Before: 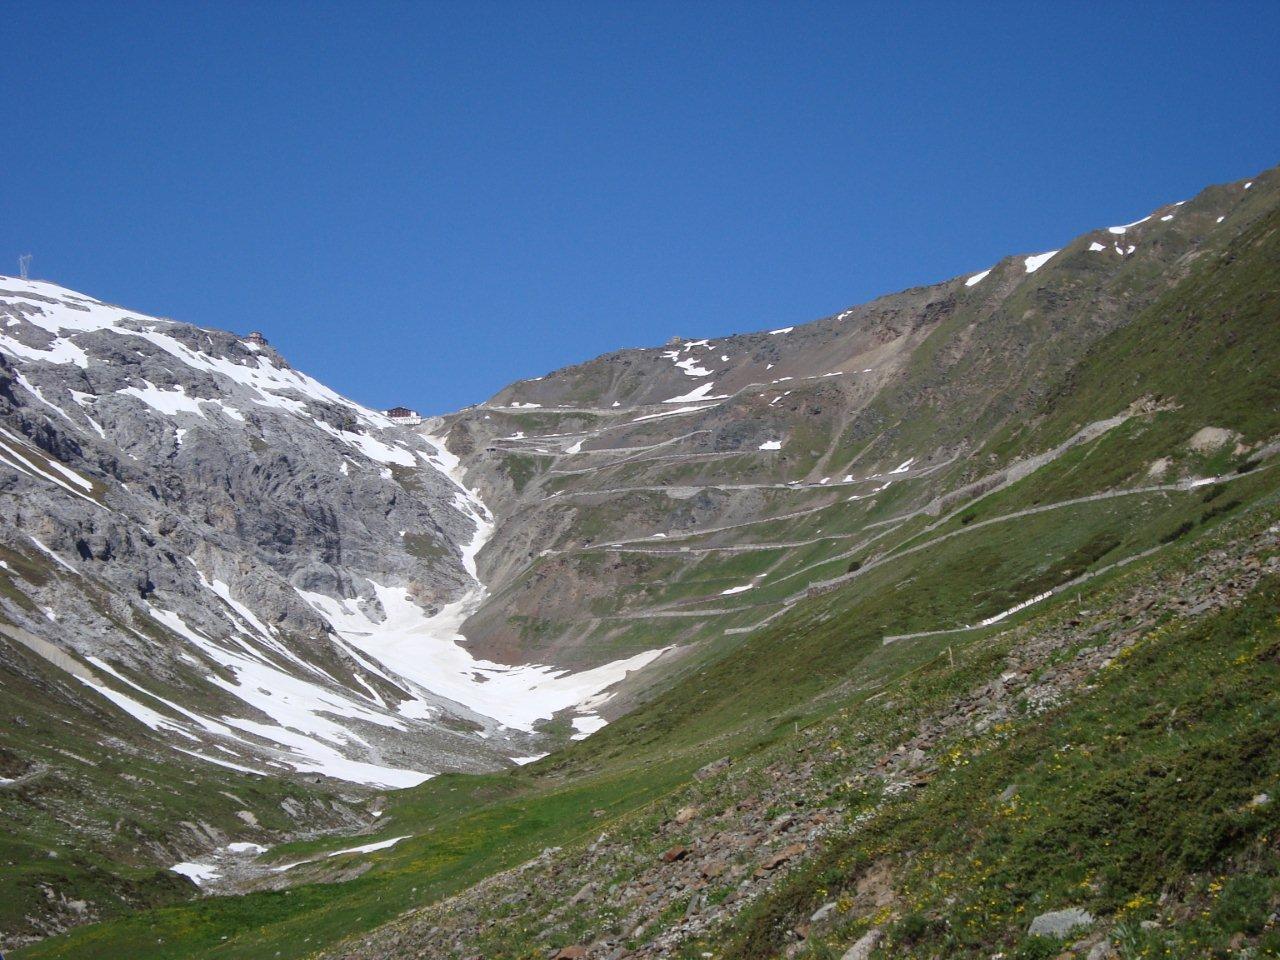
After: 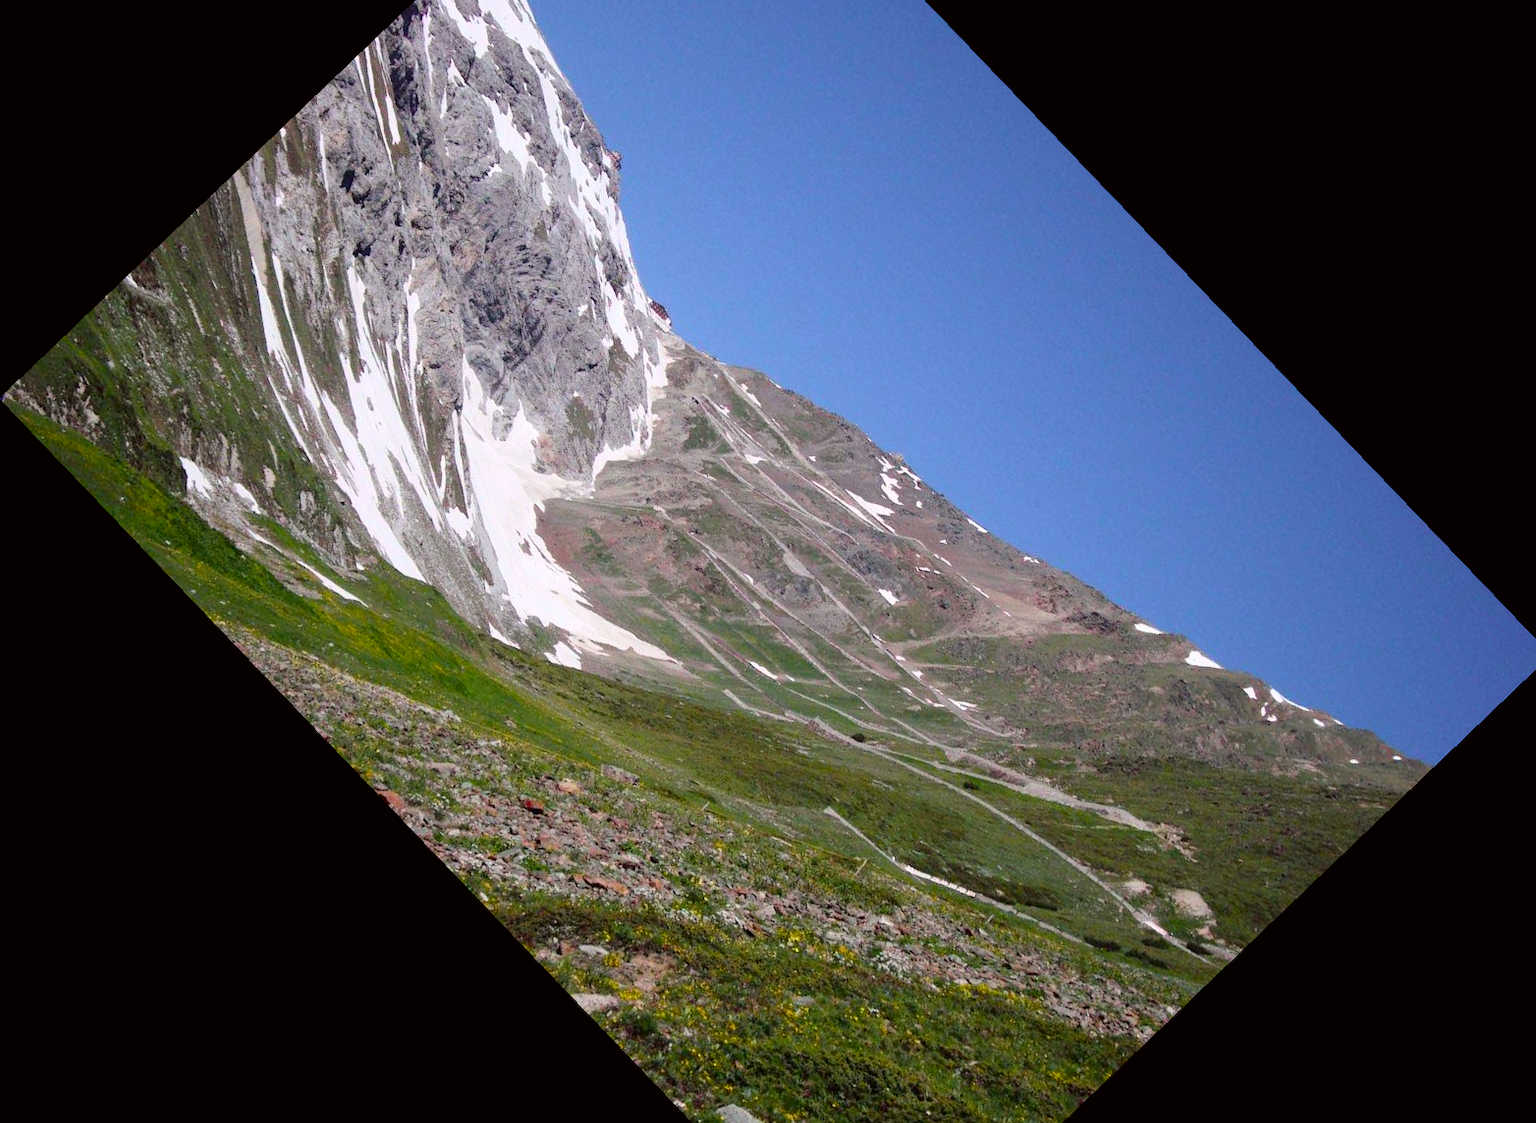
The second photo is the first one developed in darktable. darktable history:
contrast brightness saturation: brightness 0.13
tone curve: curves: ch0 [(0, 0) (0.106, 0.026) (0.275, 0.155) (0.392, 0.314) (0.513, 0.481) (0.657, 0.667) (1, 1)]; ch1 [(0, 0) (0.5, 0.511) (0.536, 0.579) (0.587, 0.69) (1, 1)]; ch2 [(0, 0) (0.5, 0.5) (0.55, 0.552) (0.625, 0.699) (1, 1)], color space Lab, independent channels, preserve colors none
crop and rotate: angle -46.26°, top 16.234%, right 0.912%, bottom 11.704%
